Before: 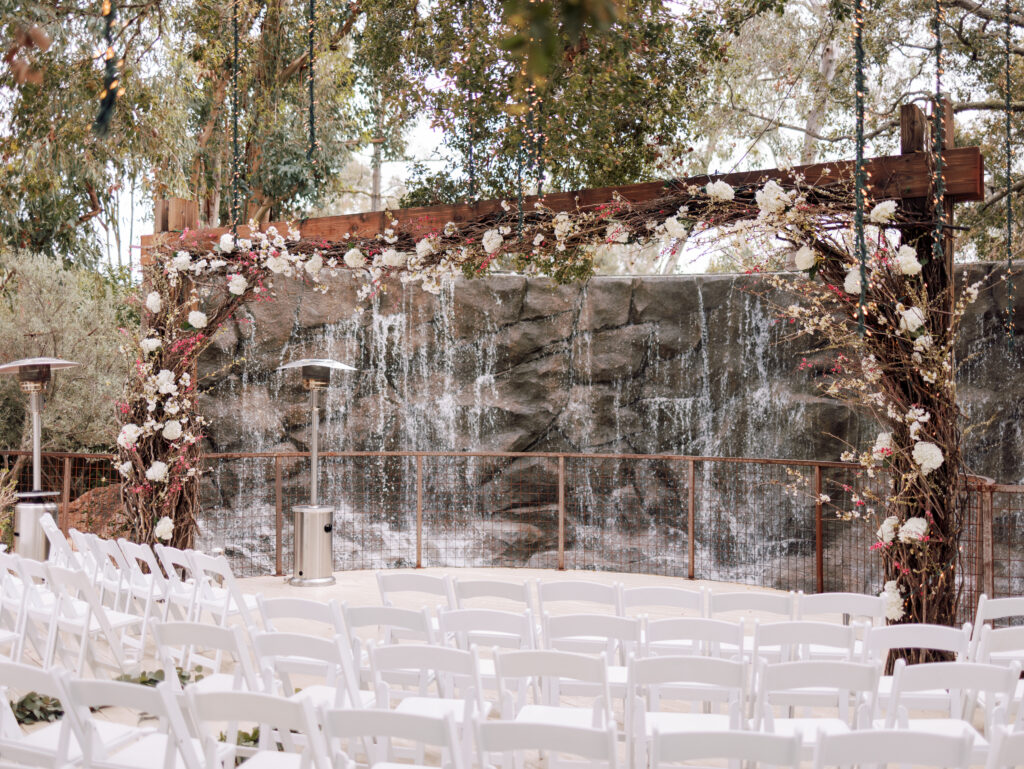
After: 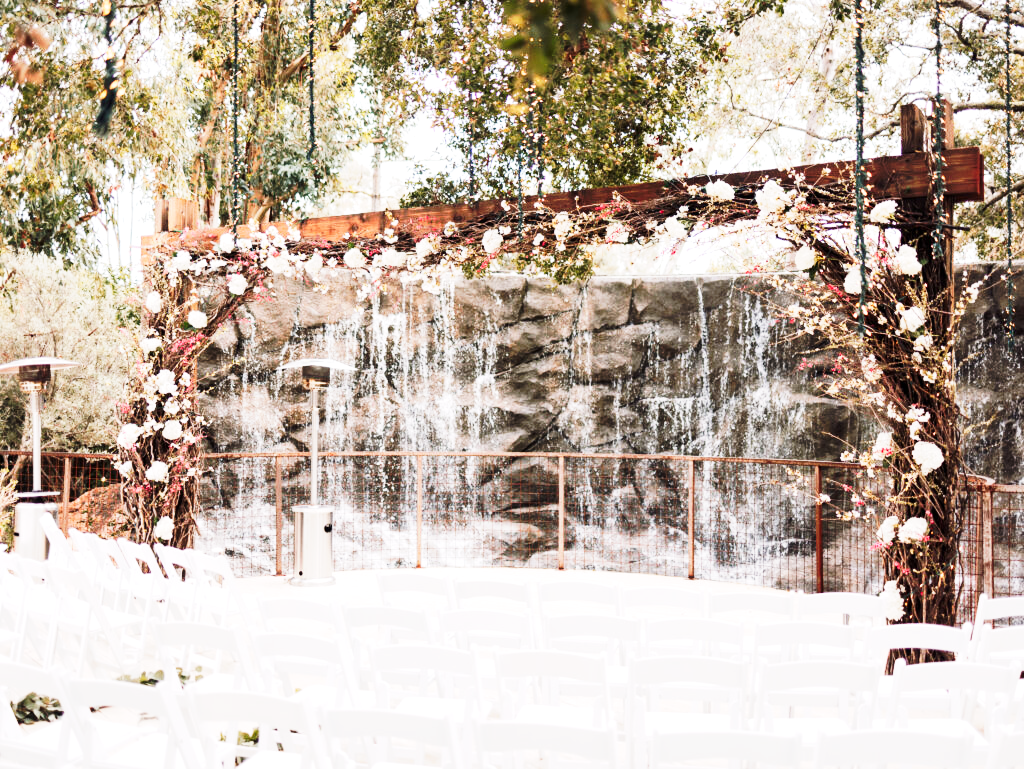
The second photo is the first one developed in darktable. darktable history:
tone curve: curves: ch0 [(0, 0) (0.003, 0.003) (0.011, 0.013) (0.025, 0.028) (0.044, 0.05) (0.069, 0.078) (0.1, 0.113) (0.136, 0.153) (0.177, 0.2) (0.224, 0.271) (0.277, 0.374) (0.335, 0.47) (0.399, 0.574) (0.468, 0.688) (0.543, 0.79) (0.623, 0.859) (0.709, 0.919) (0.801, 0.957) (0.898, 0.978) (1, 1)], preserve colors none
tone equalizer: -8 EV -0.417 EV, -7 EV -0.389 EV, -6 EV -0.333 EV, -5 EV -0.222 EV, -3 EV 0.222 EV, -2 EV 0.333 EV, -1 EV 0.389 EV, +0 EV 0.417 EV, edges refinement/feathering 500, mask exposure compensation -1.57 EV, preserve details no
